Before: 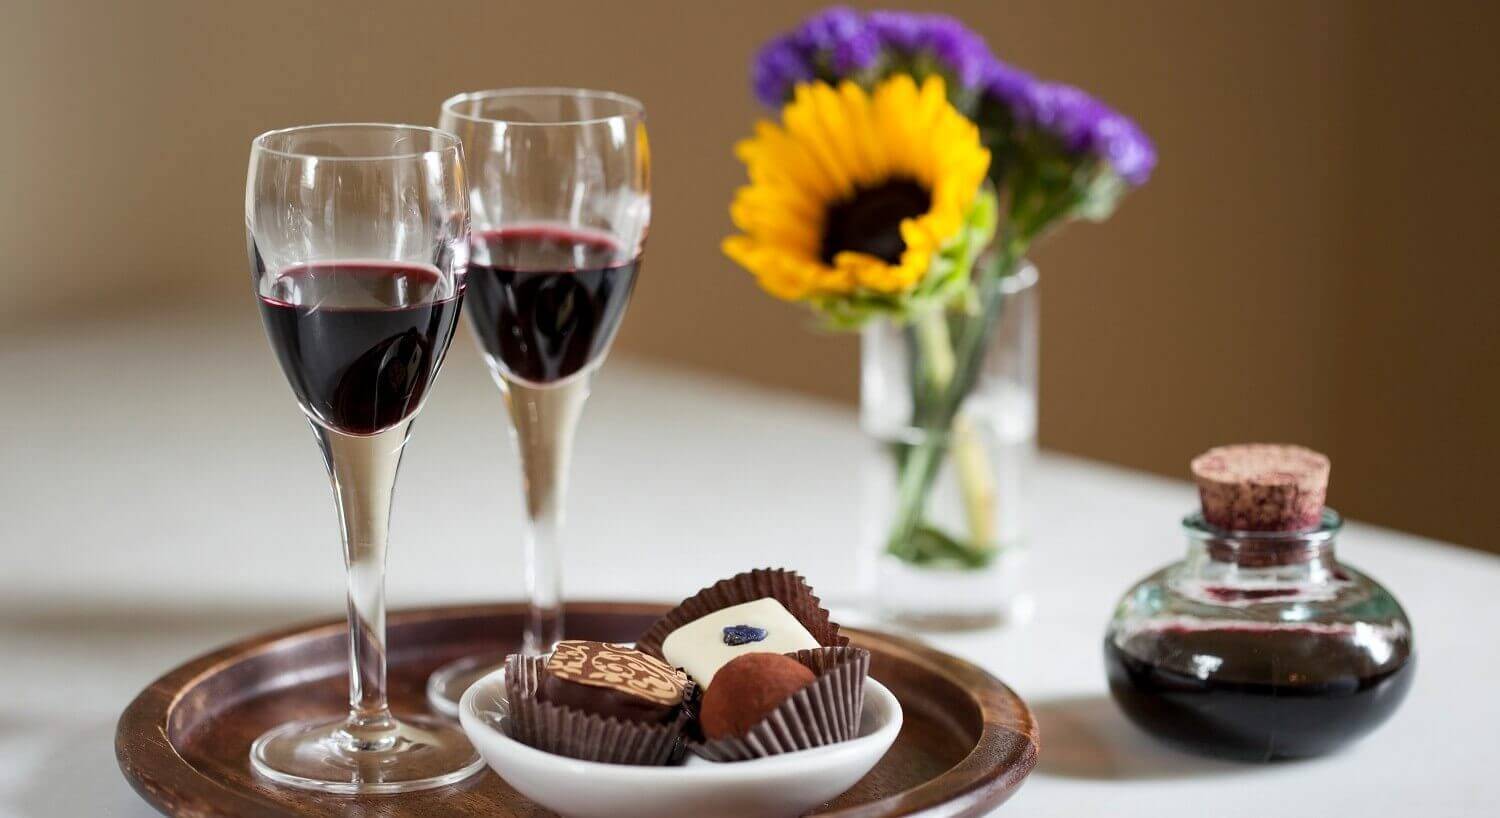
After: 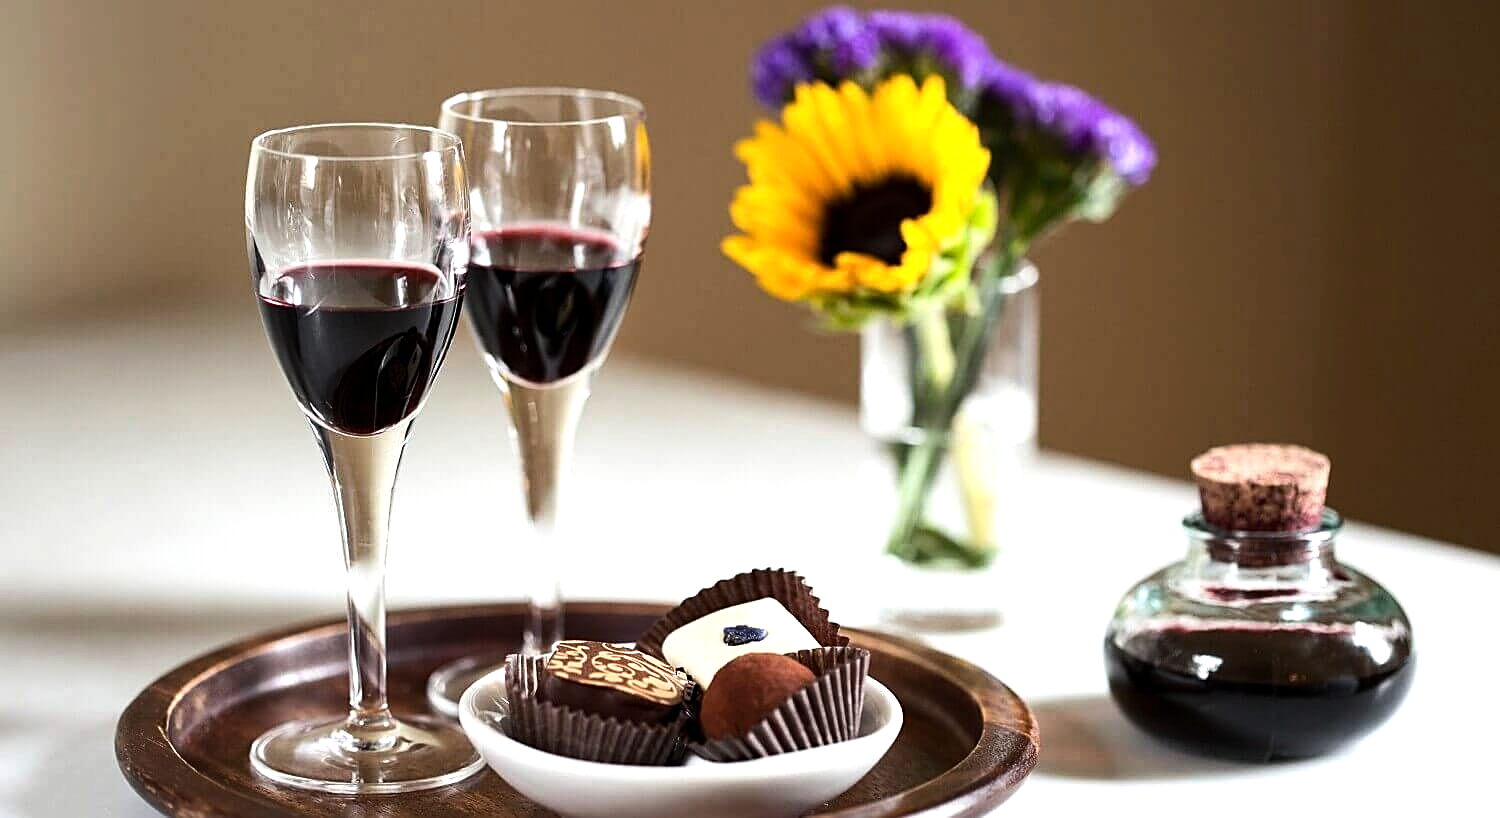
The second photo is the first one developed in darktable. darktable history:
tone equalizer: -8 EV -0.725 EV, -7 EV -0.717 EV, -6 EV -0.566 EV, -5 EV -0.405 EV, -3 EV 0.368 EV, -2 EV 0.6 EV, -1 EV 0.678 EV, +0 EV 0.732 EV, edges refinement/feathering 500, mask exposure compensation -1.57 EV, preserve details no
sharpen: on, module defaults
